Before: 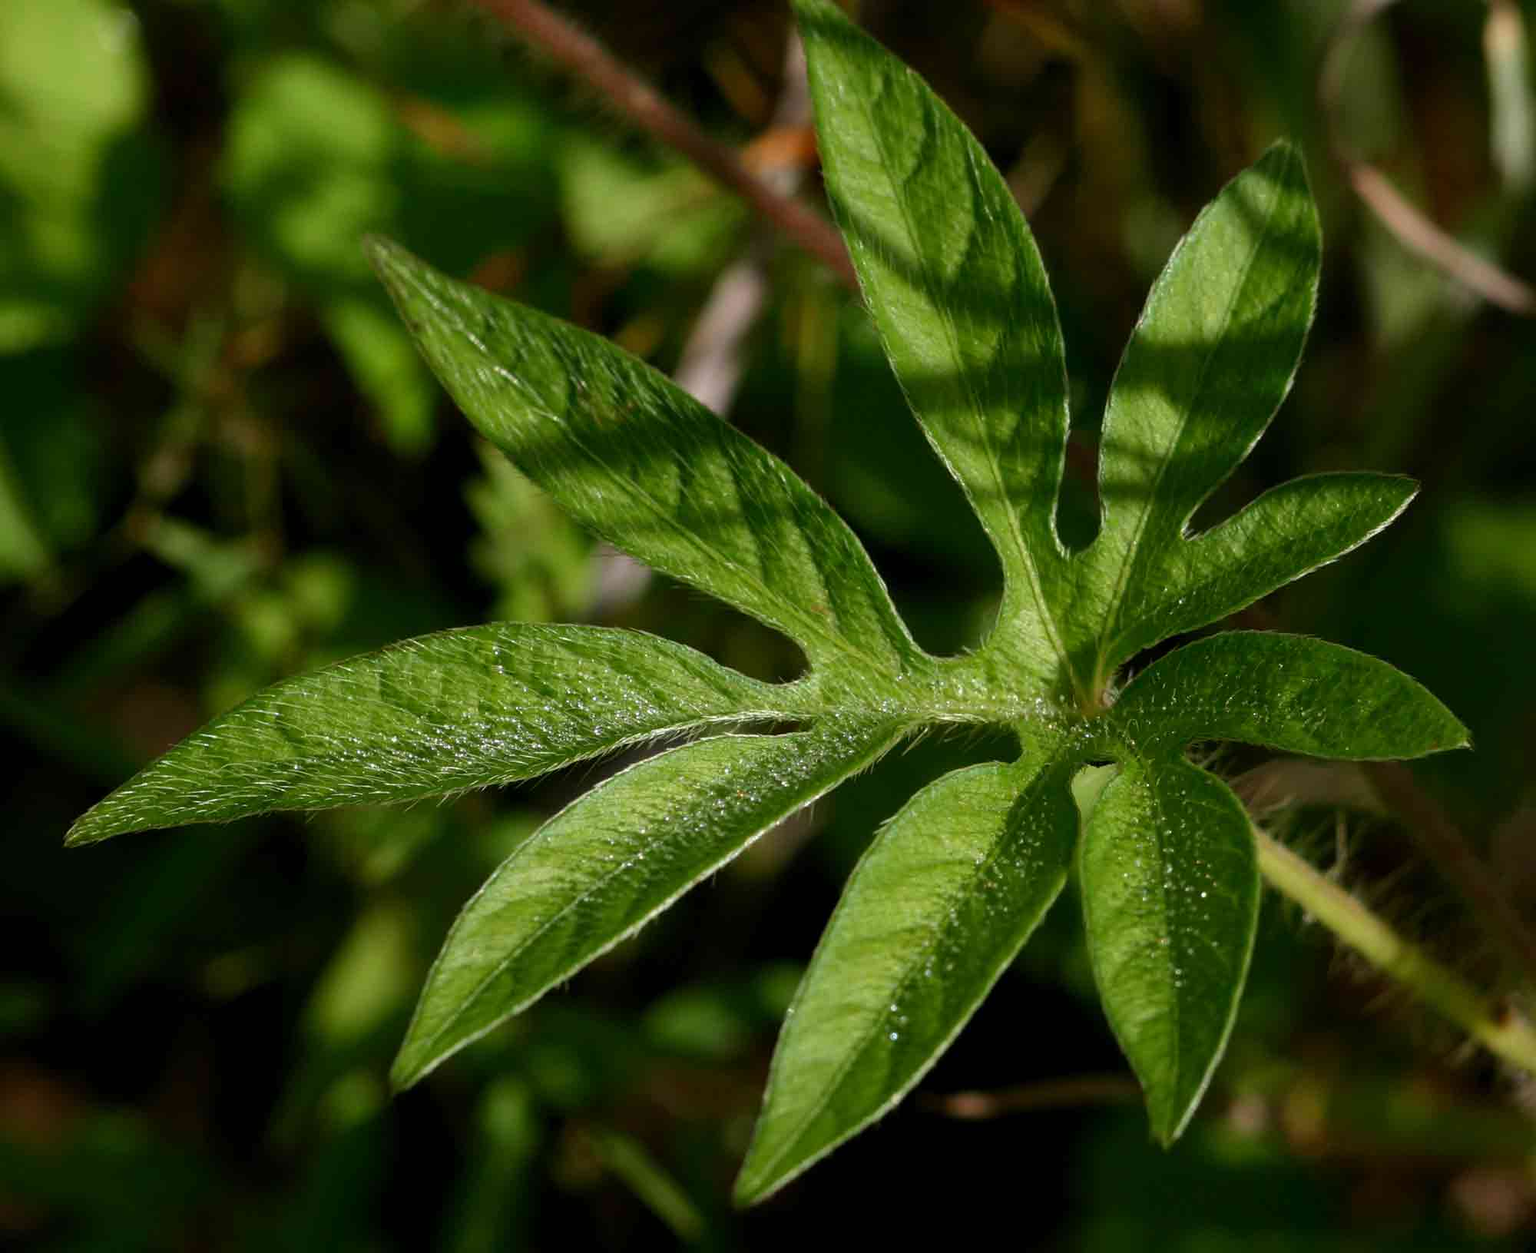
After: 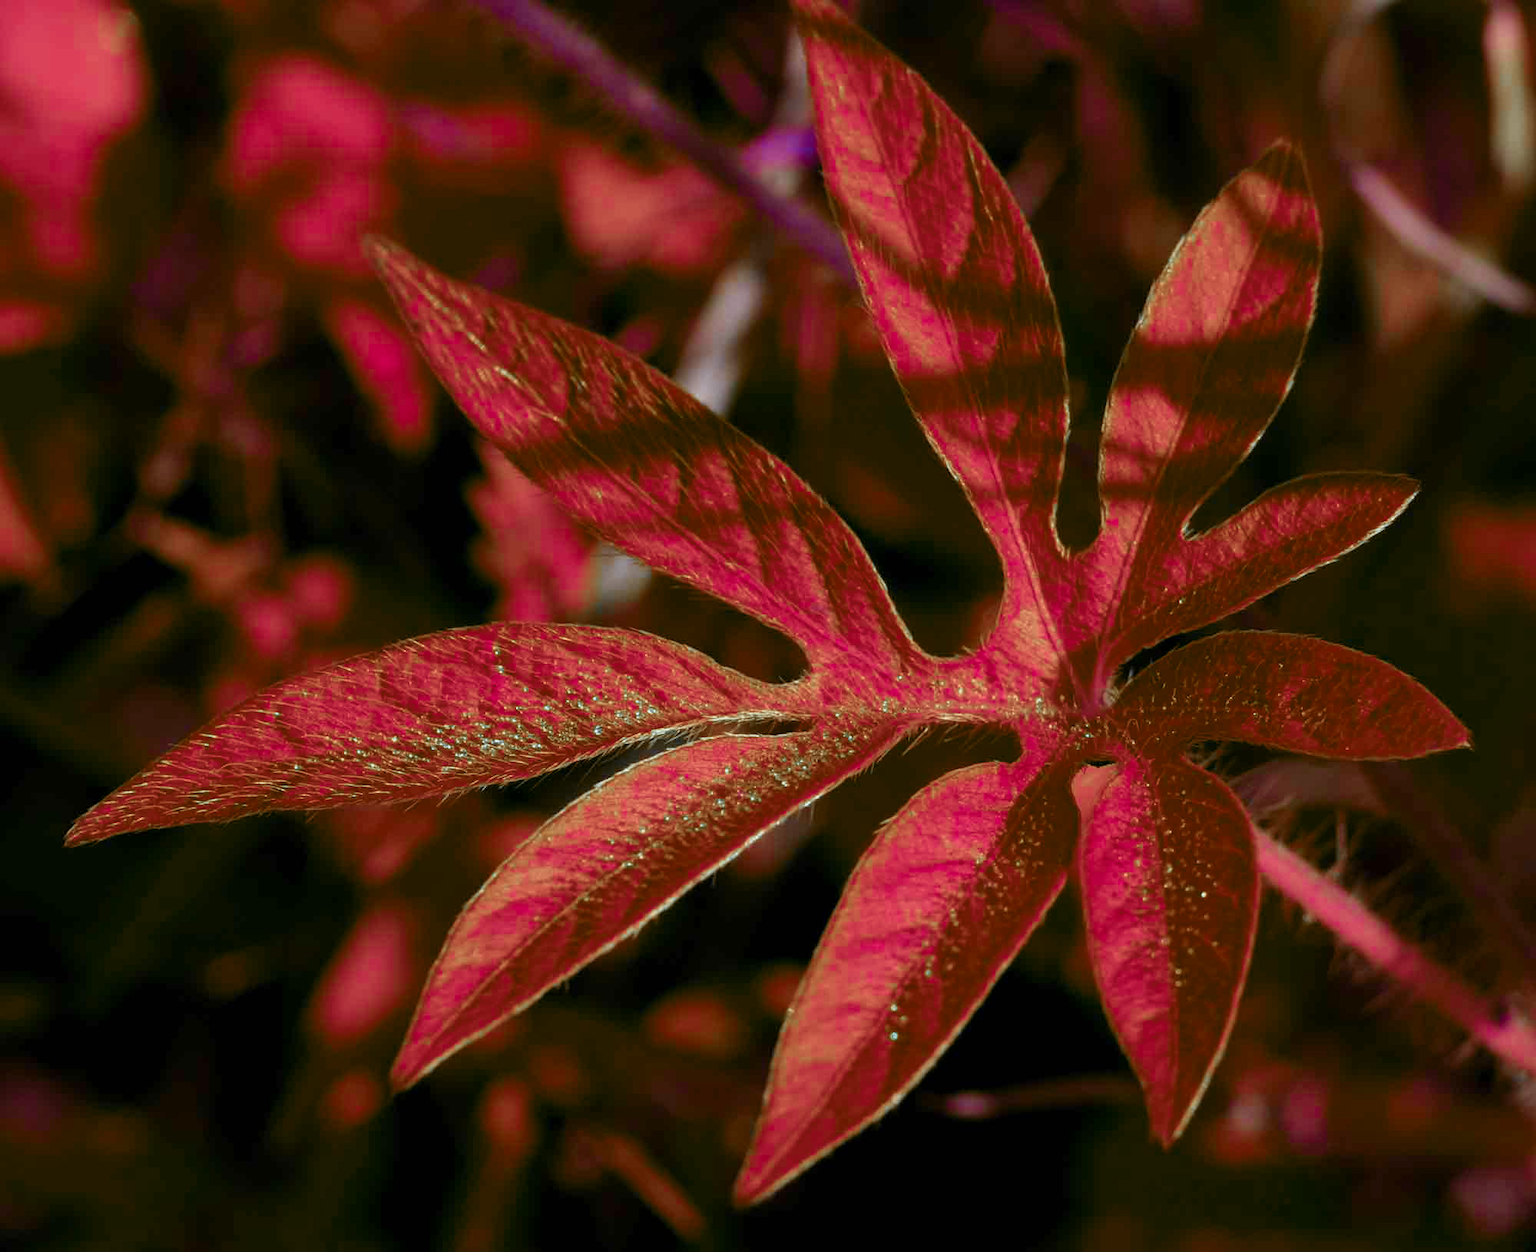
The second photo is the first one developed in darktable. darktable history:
color zones: curves: ch0 [(0.826, 0.353)]; ch1 [(0.242, 0.647) (0.889, 0.342)]; ch2 [(0.246, 0.089) (0.969, 0.068)]
color correction: highlights a* -0.772, highlights b* -8.92
